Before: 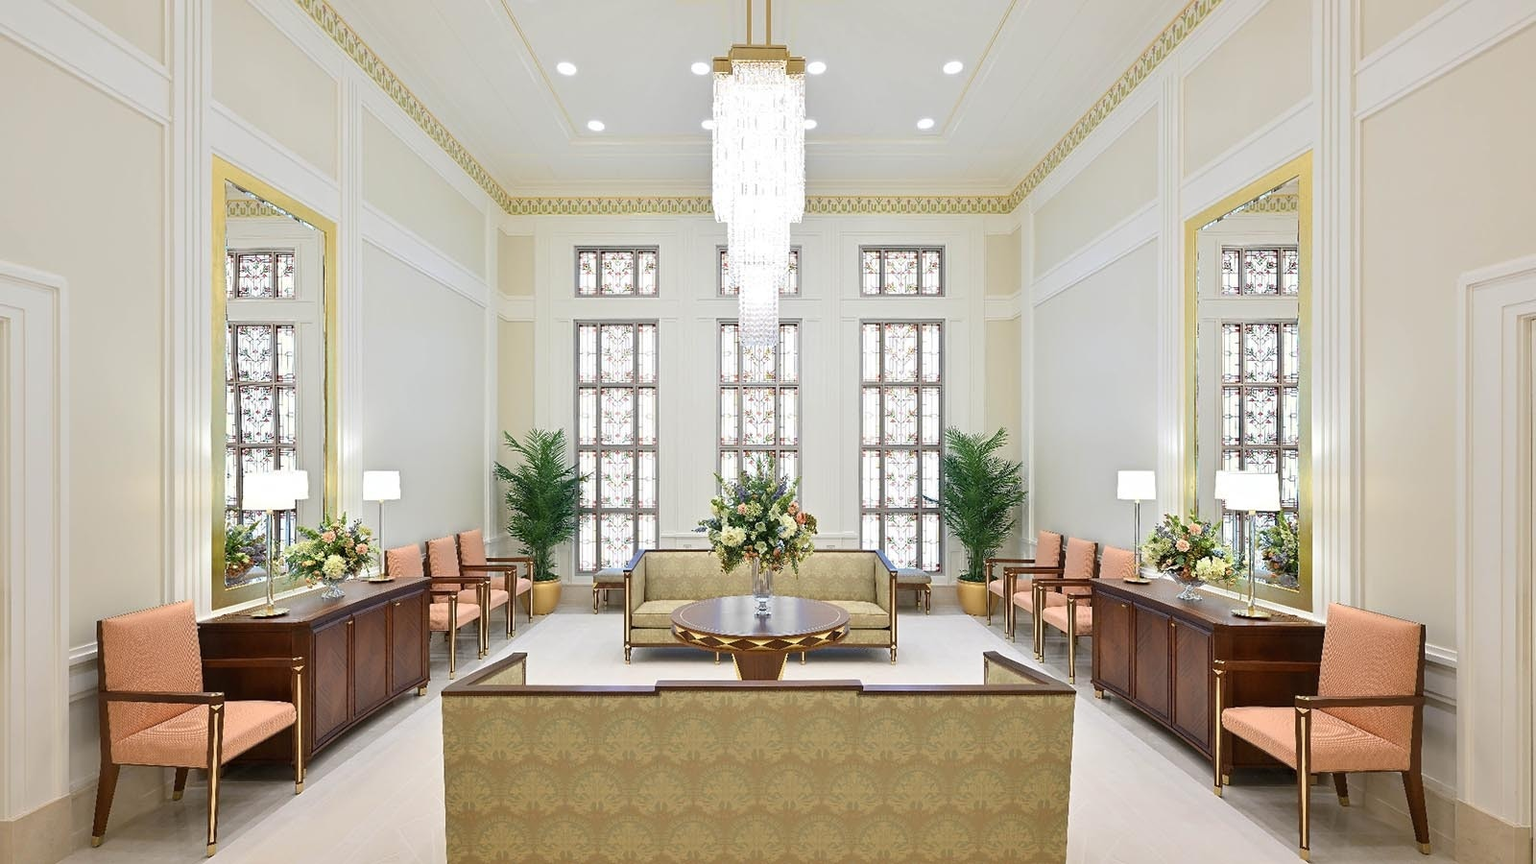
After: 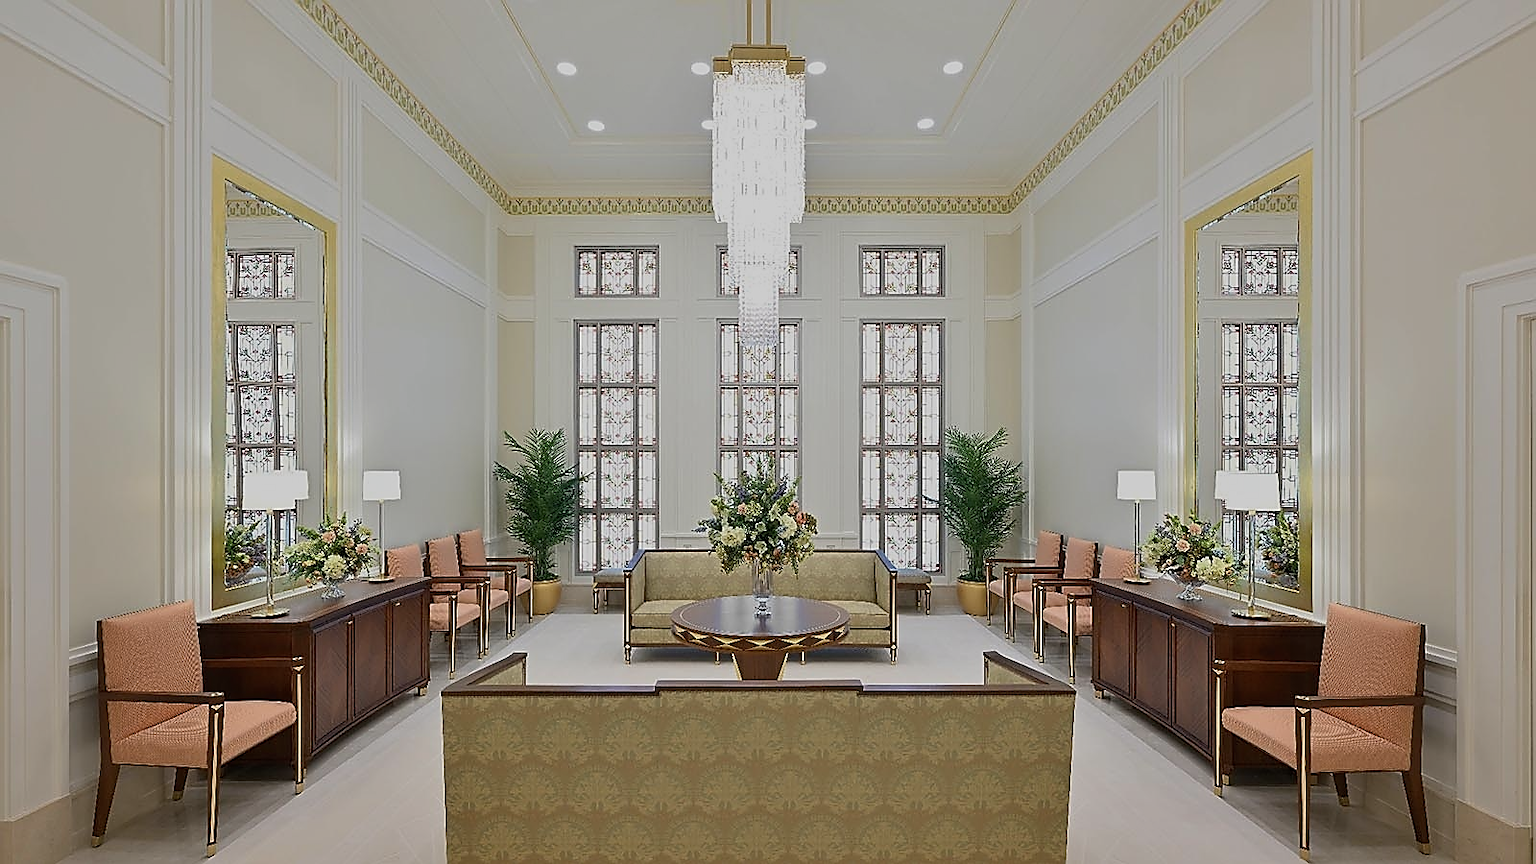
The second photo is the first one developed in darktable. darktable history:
exposure: black level correction 0, exposure -0.722 EV, compensate highlight preservation false
sharpen: radius 1.374, amount 1.247, threshold 0.794
